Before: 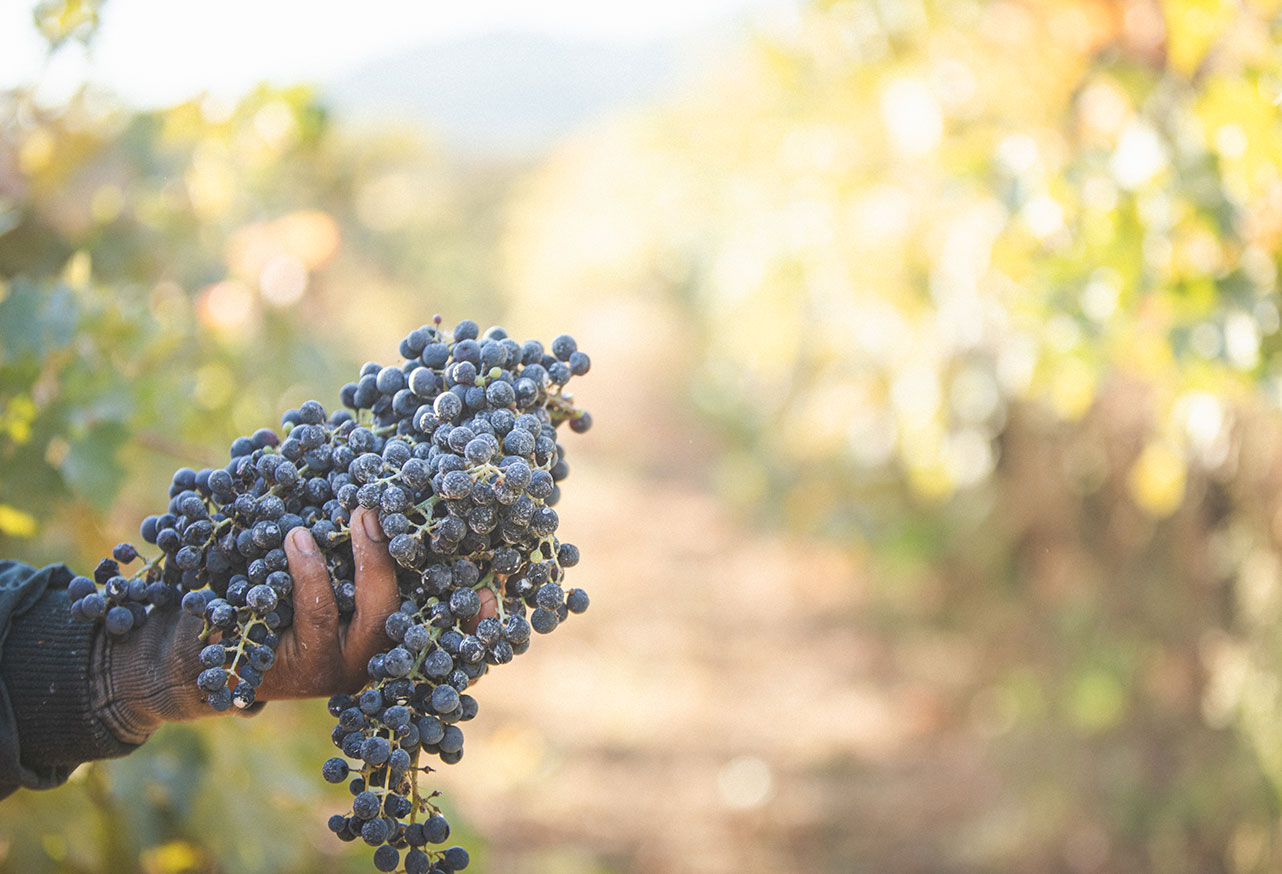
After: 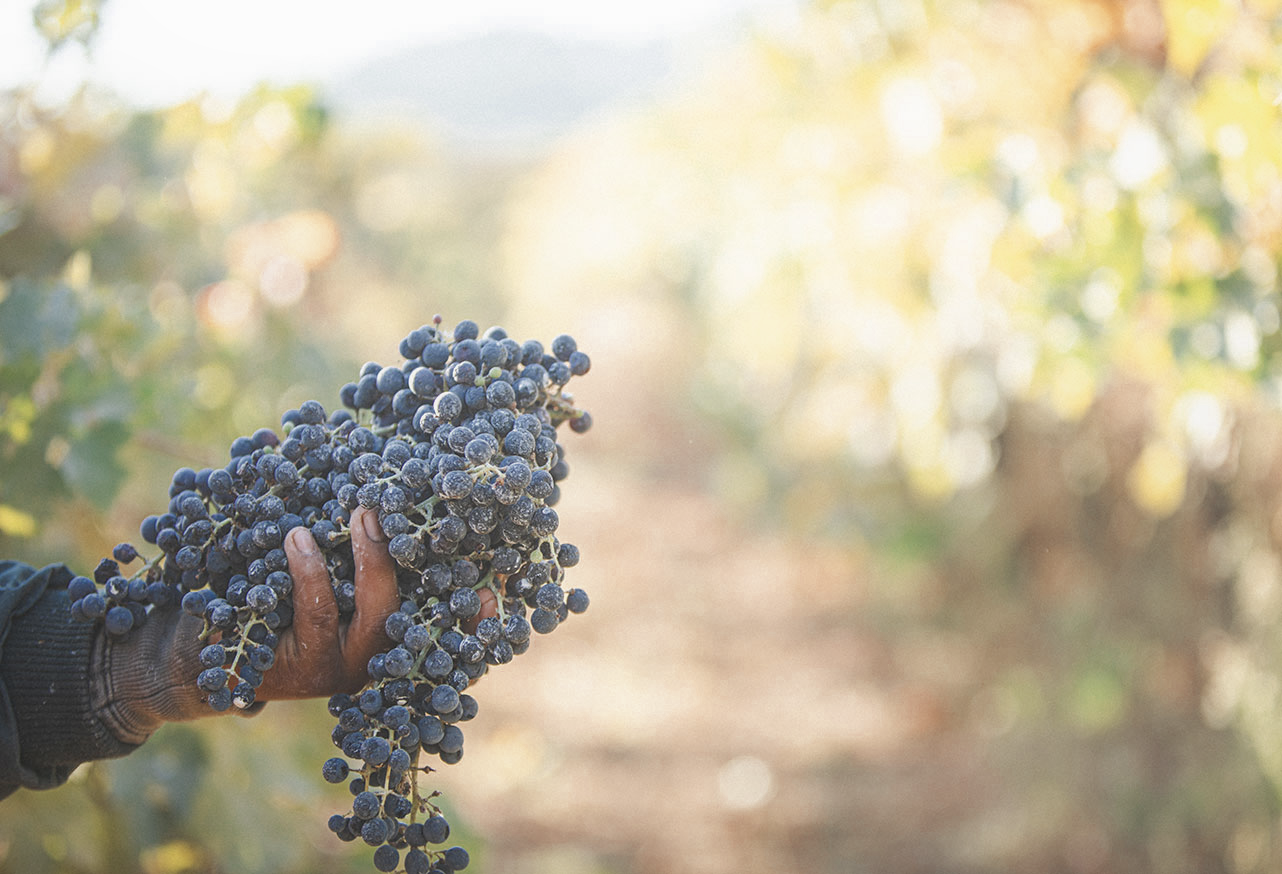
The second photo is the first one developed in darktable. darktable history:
contrast equalizer: y [[0.439, 0.44, 0.442, 0.457, 0.493, 0.498], [0.5 ×6], [0.5 ×6], [0 ×6], [0 ×6]], mix 0.59
color zones: curves: ch0 [(0, 0.5) (0.125, 0.4) (0.25, 0.5) (0.375, 0.4) (0.5, 0.4) (0.625, 0.35) (0.75, 0.35) (0.875, 0.5)]; ch1 [(0, 0.35) (0.125, 0.45) (0.25, 0.35) (0.375, 0.35) (0.5, 0.35) (0.625, 0.35) (0.75, 0.45) (0.875, 0.35)]; ch2 [(0, 0.6) (0.125, 0.5) (0.25, 0.5) (0.375, 0.6) (0.5, 0.6) (0.625, 0.5) (0.75, 0.5) (0.875, 0.5)]
